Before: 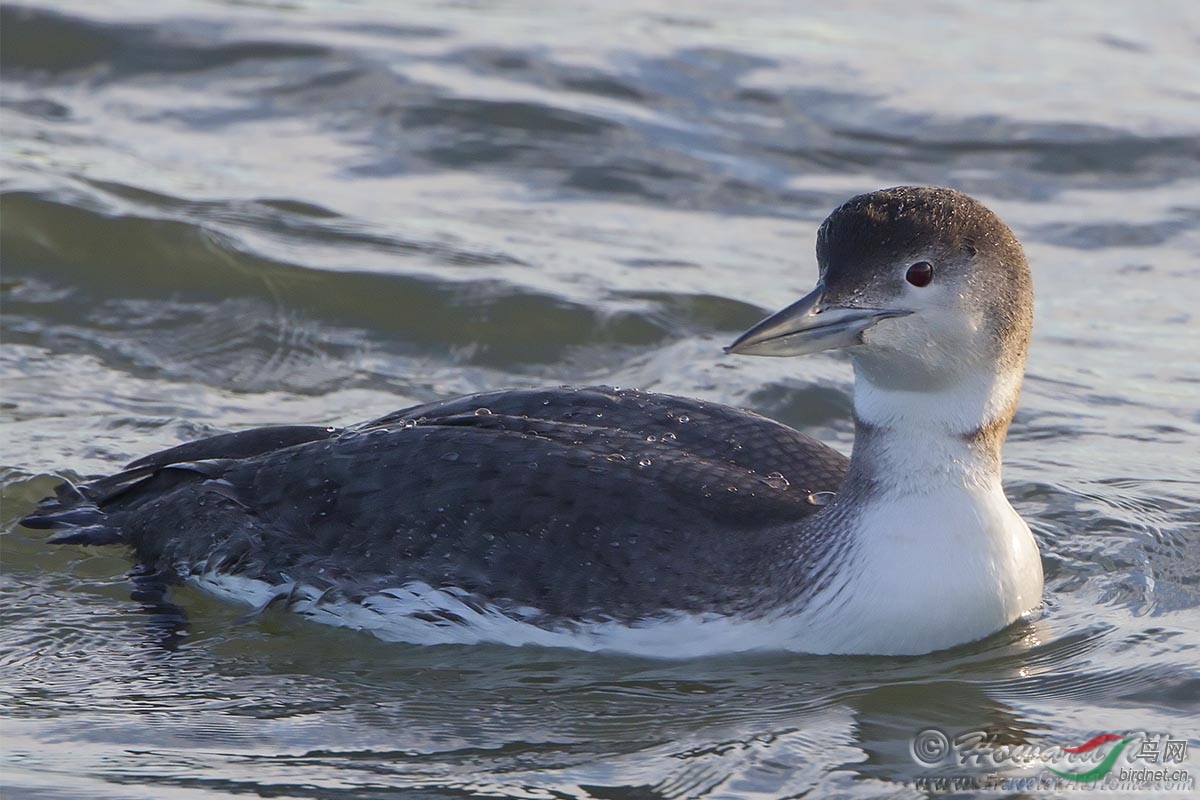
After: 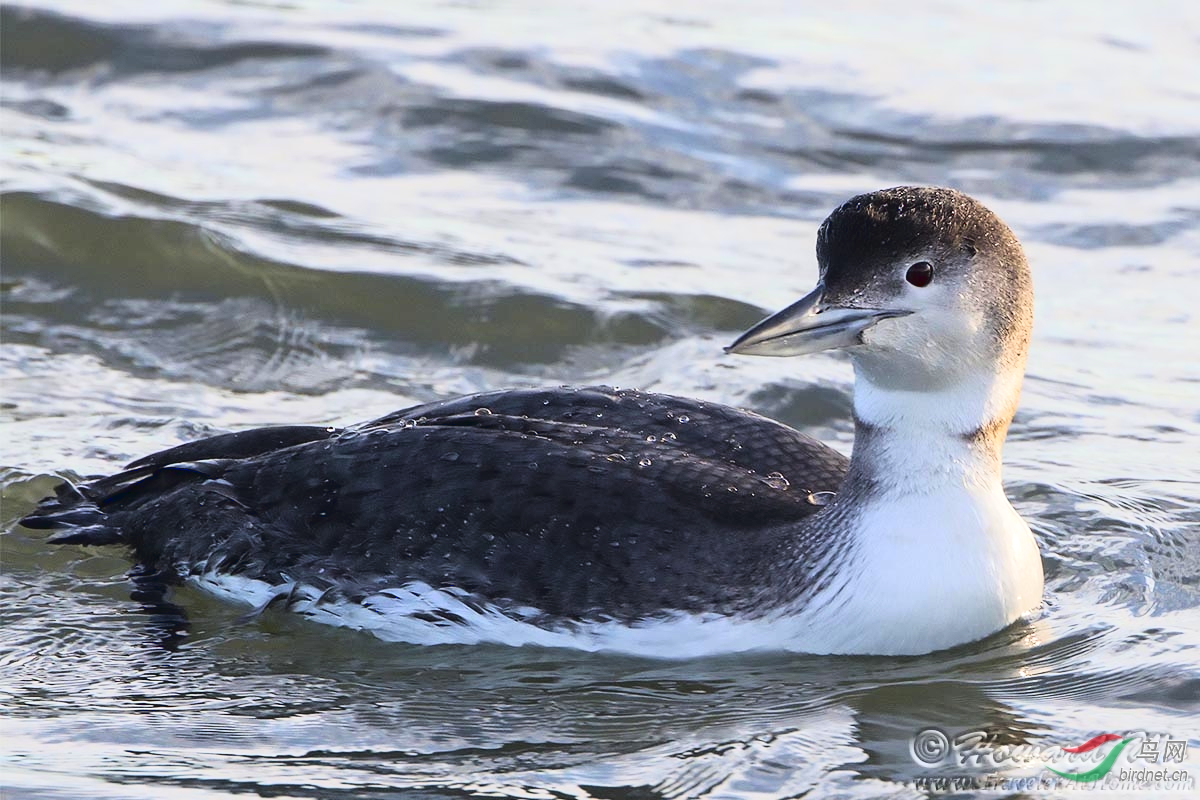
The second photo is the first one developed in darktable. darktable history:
tone curve: curves: ch0 [(0, 0.031) (0.139, 0.084) (0.311, 0.278) (0.495, 0.544) (0.718, 0.816) (0.841, 0.909) (1, 0.967)]; ch1 [(0, 0) (0.272, 0.249) (0.388, 0.385) (0.479, 0.456) (0.495, 0.497) (0.538, 0.55) (0.578, 0.595) (0.707, 0.778) (1, 1)]; ch2 [(0, 0) (0.125, 0.089) (0.353, 0.329) (0.443, 0.408) (0.502, 0.495) (0.56, 0.553) (0.608, 0.631) (1, 1)], color space Lab, linked channels, preserve colors none
exposure: black level correction 0.005, exposure 0.41 EV, compensate exposure bias true, compensate highlight preservation false
